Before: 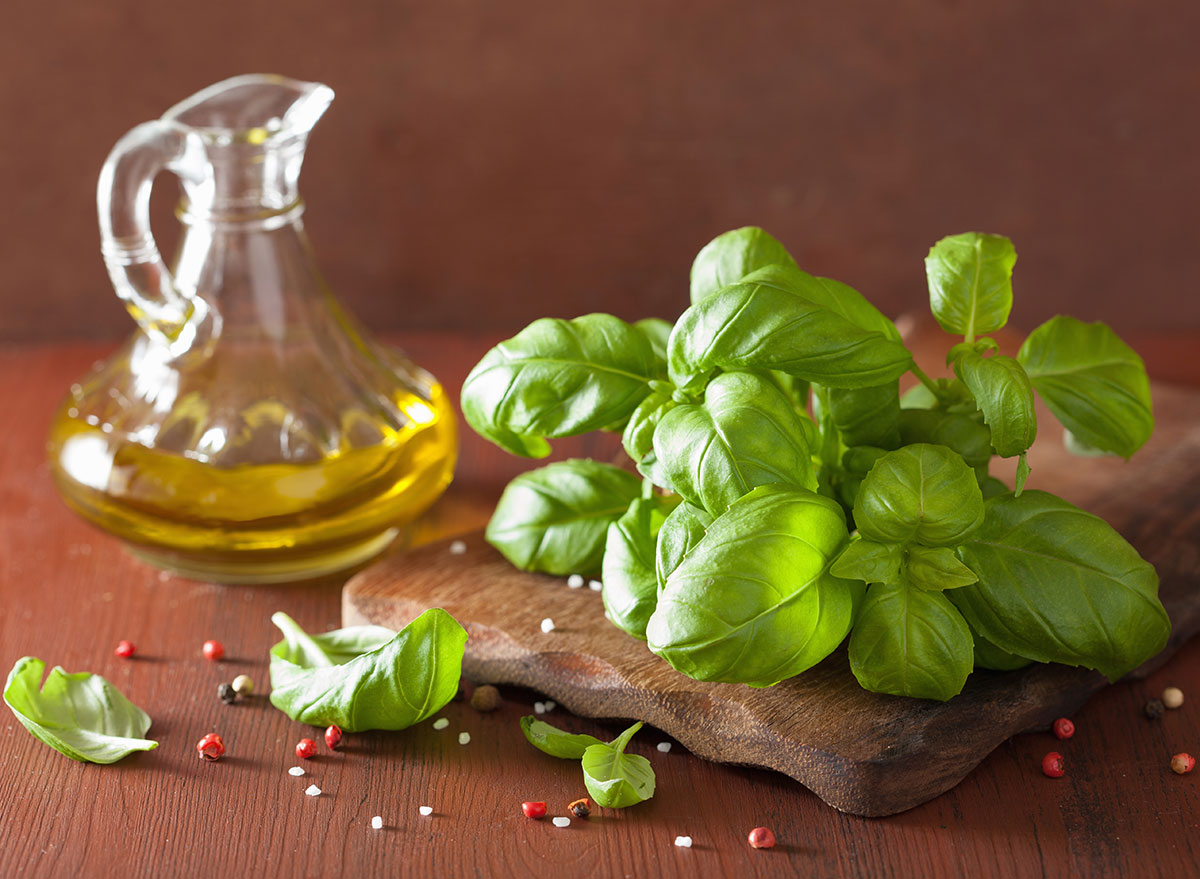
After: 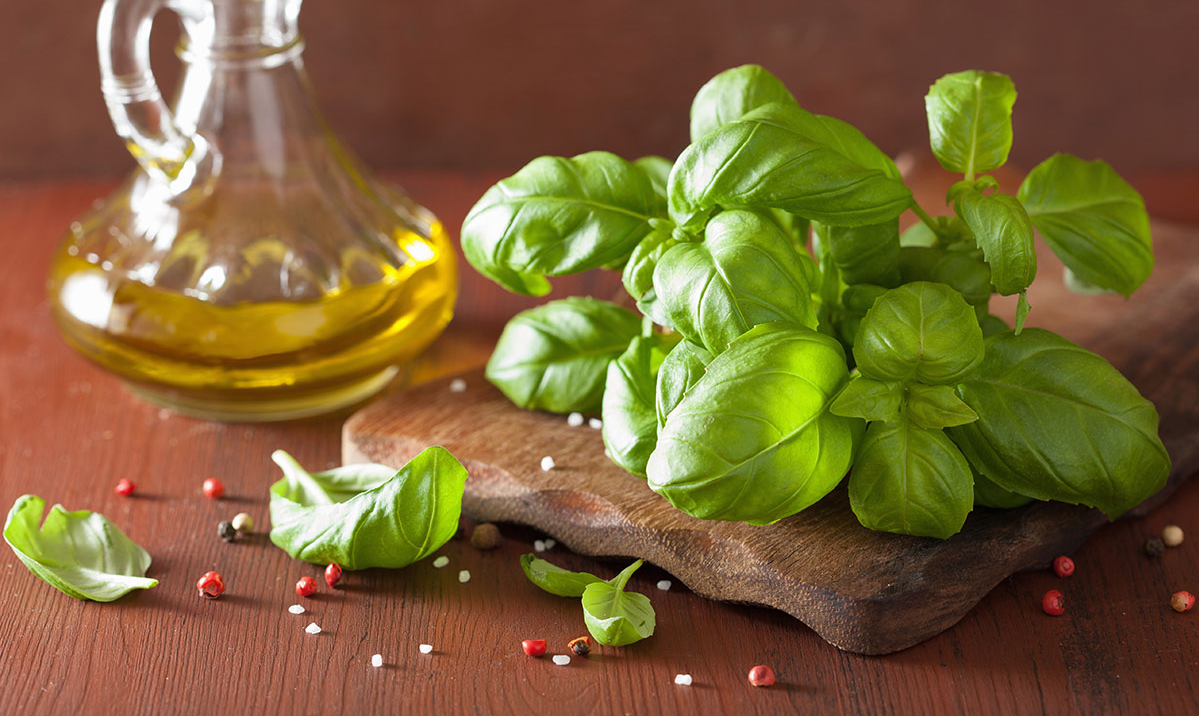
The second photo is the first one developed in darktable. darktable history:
crop and rotate: top 18.455%
